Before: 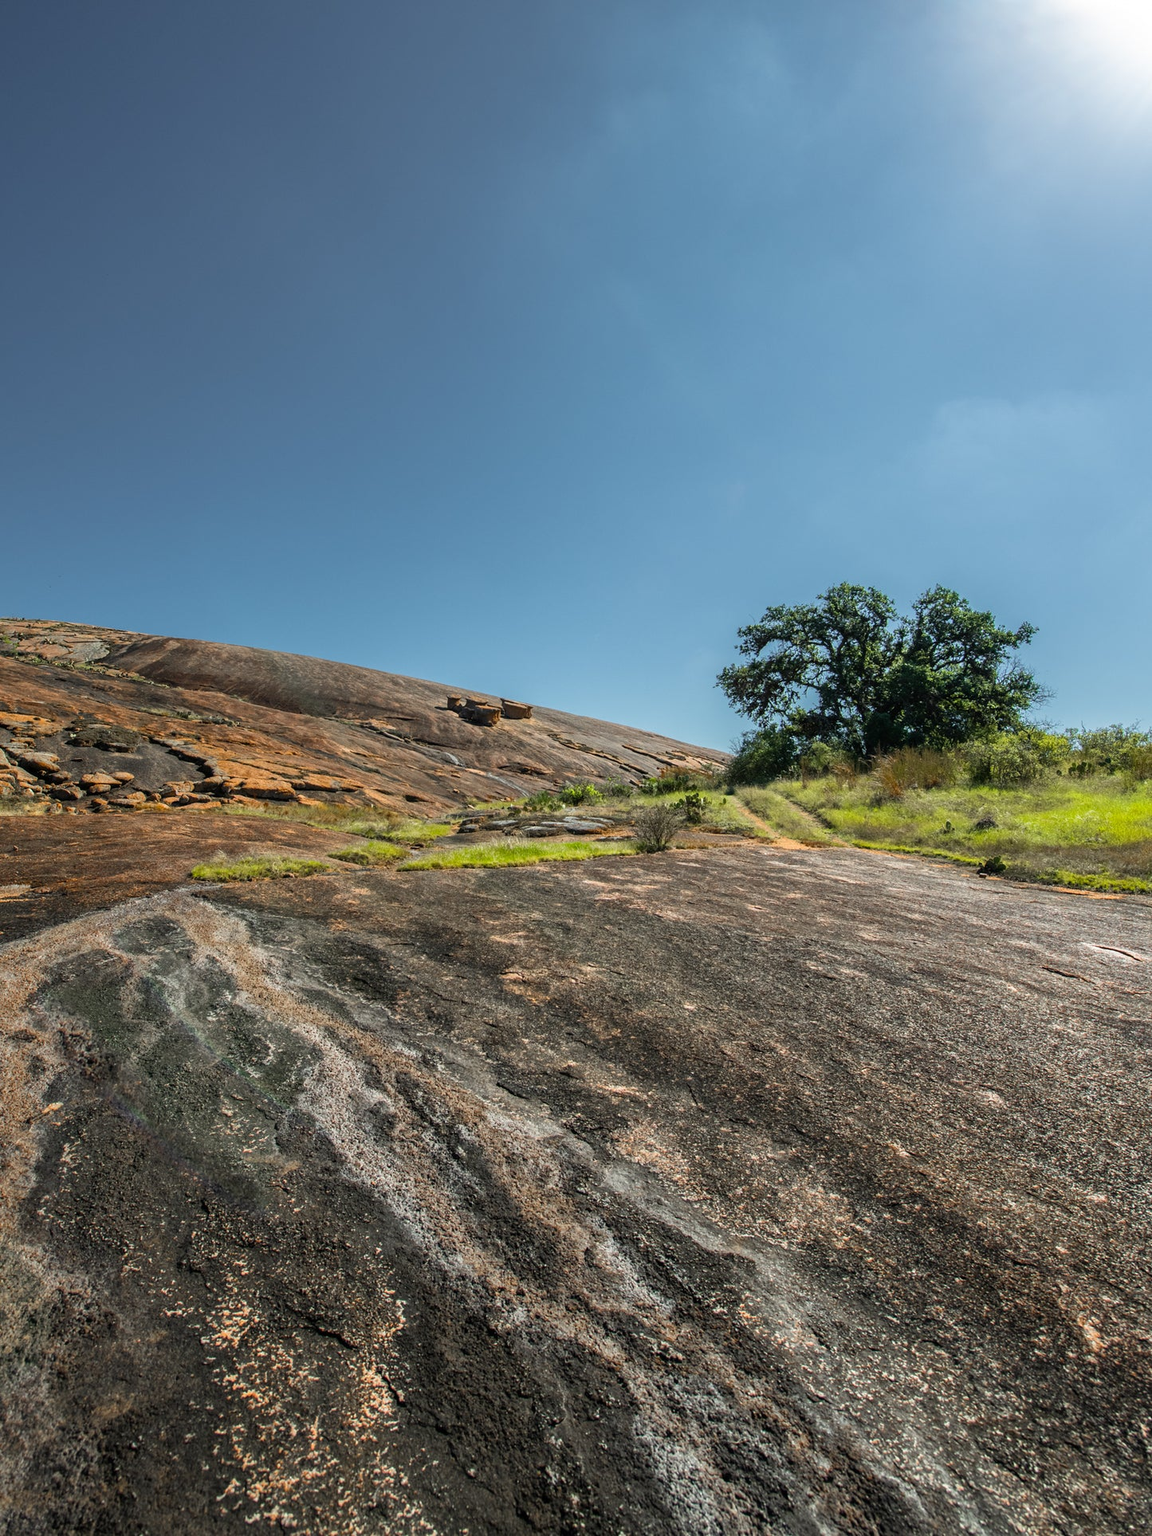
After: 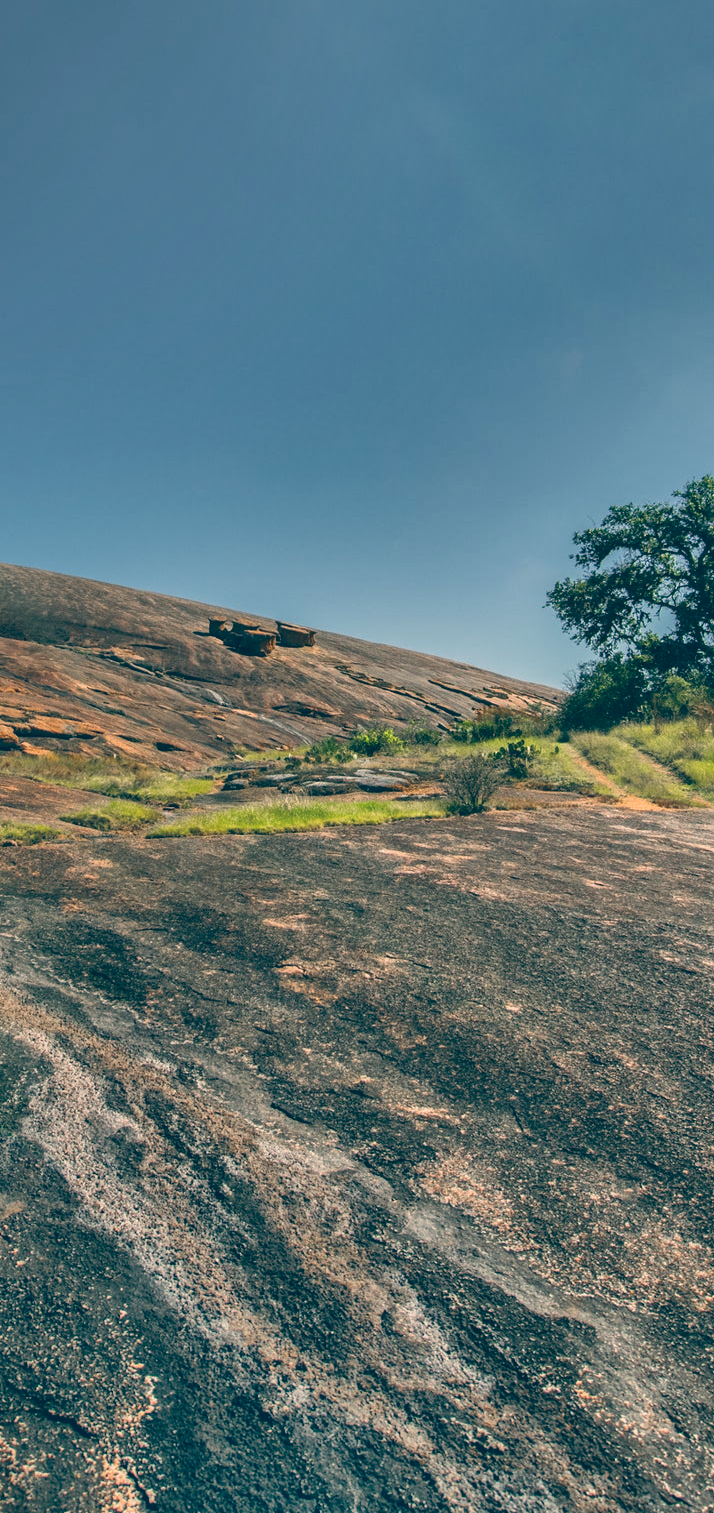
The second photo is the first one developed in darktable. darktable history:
crop and rotate: angle 0.02°, left 24.353%, top 13.219%, right 26.156%, bottom 8.224%
shadows and highlights: radius 123.98, shadows 100, white point adjustment -3, highlights -100, highlights color adjustment 89.84%, soften with gaussian
color balance: lift [1.006, 0.985, 1.002, 1.015], gamma [1, 0.953, 1.008, 1.047], gain [1.076, 1.13, 1.004, 0.87]
